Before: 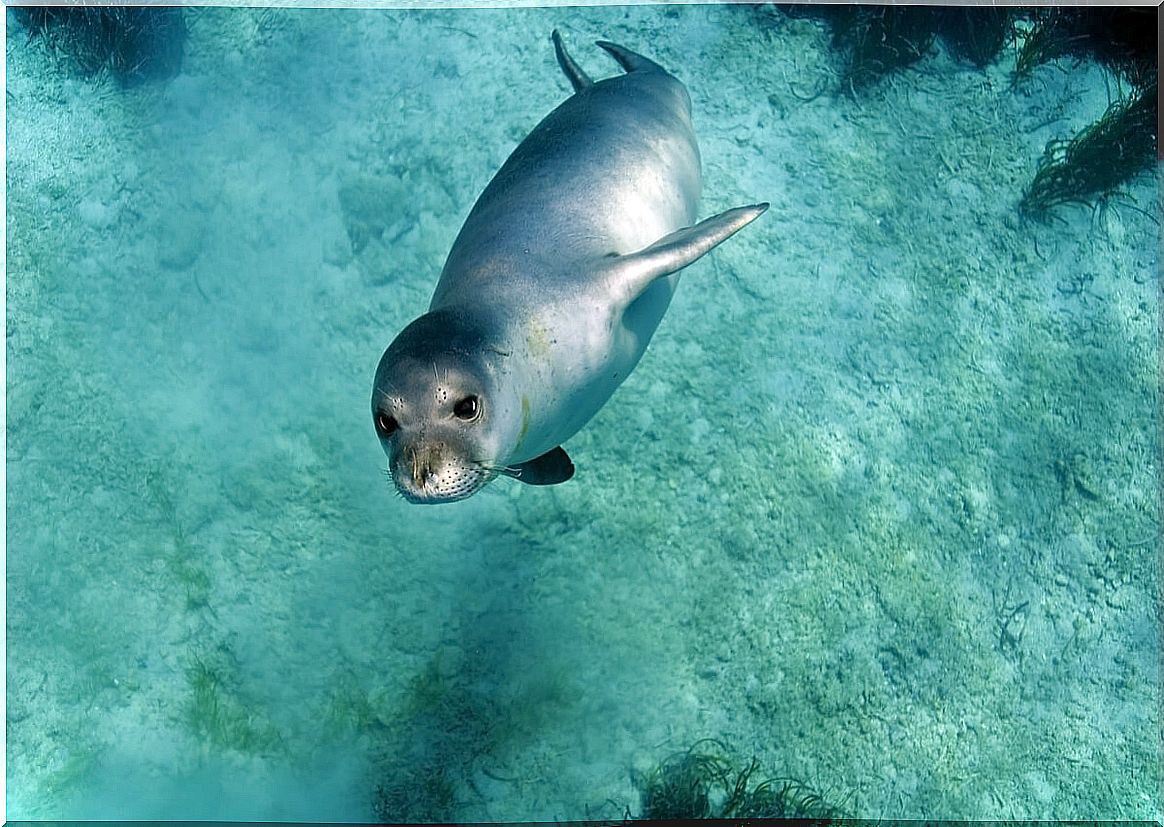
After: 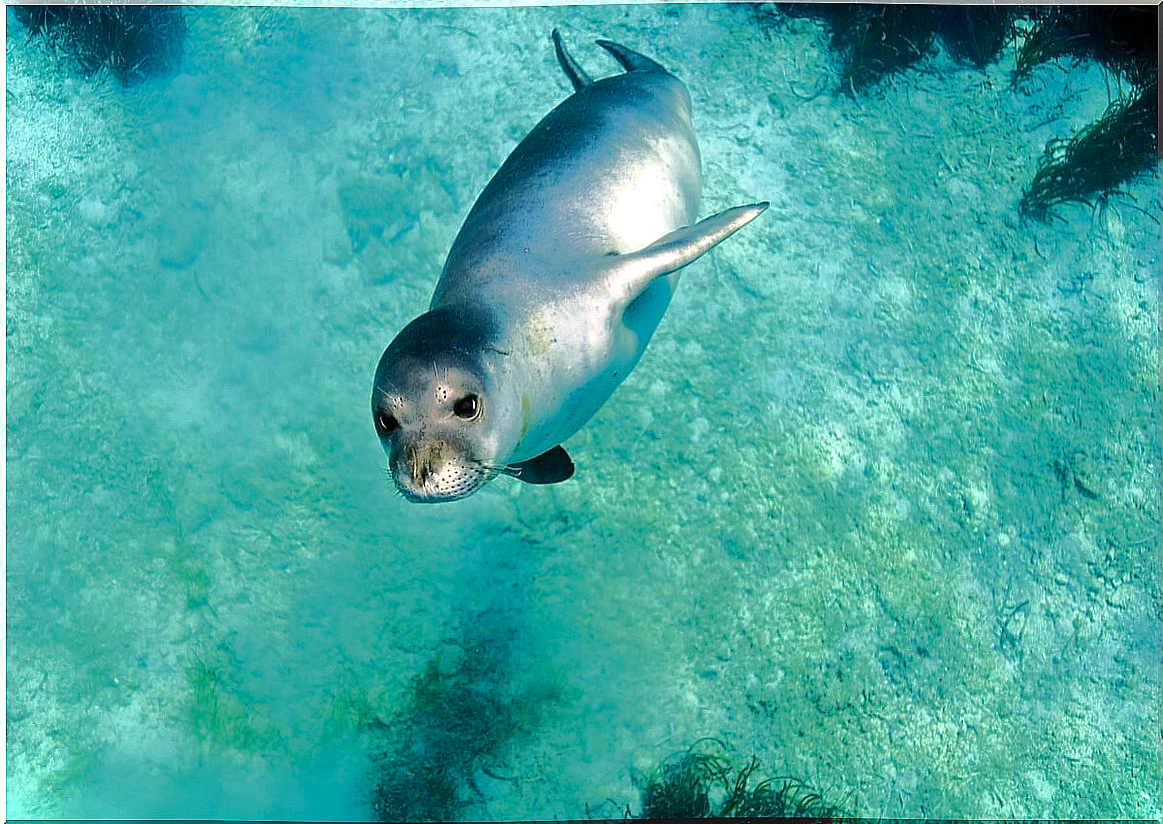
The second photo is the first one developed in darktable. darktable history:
crop: top 0.155%, bottom 0.161%
color balance rgb: highlights gain › chroma 2.013%, highlights gain › hue 72.13°, perceptual saturation grading › global saturation 19.272%, perceptual brilliance grading › highlights 7.514%, perceptual brilliance grading › mid-tones 4.356%, perceptual brilliance grading › shadows 1.332%
tone curve: curves: ch0 [(0, 0) (0.003, 0.005) (0.011, 0.012) (0.025, 0.026) (0.044, 0.046) (0.069, 0.071) (0.1, 0.098) (0.136, 0.135) (0.177, 0.178) (0.224, 0.217) (0.277, 0.274) (0.335, 0.335) (0.399, 0.442) (0.468, 0.543) (0.543, 0.6) (0.623, 0.628) (0.709, 0.679) (0.801, 0.782) (0.898, 0.904) (1, 1)], color space Lab, linked channels, preserve colors none
